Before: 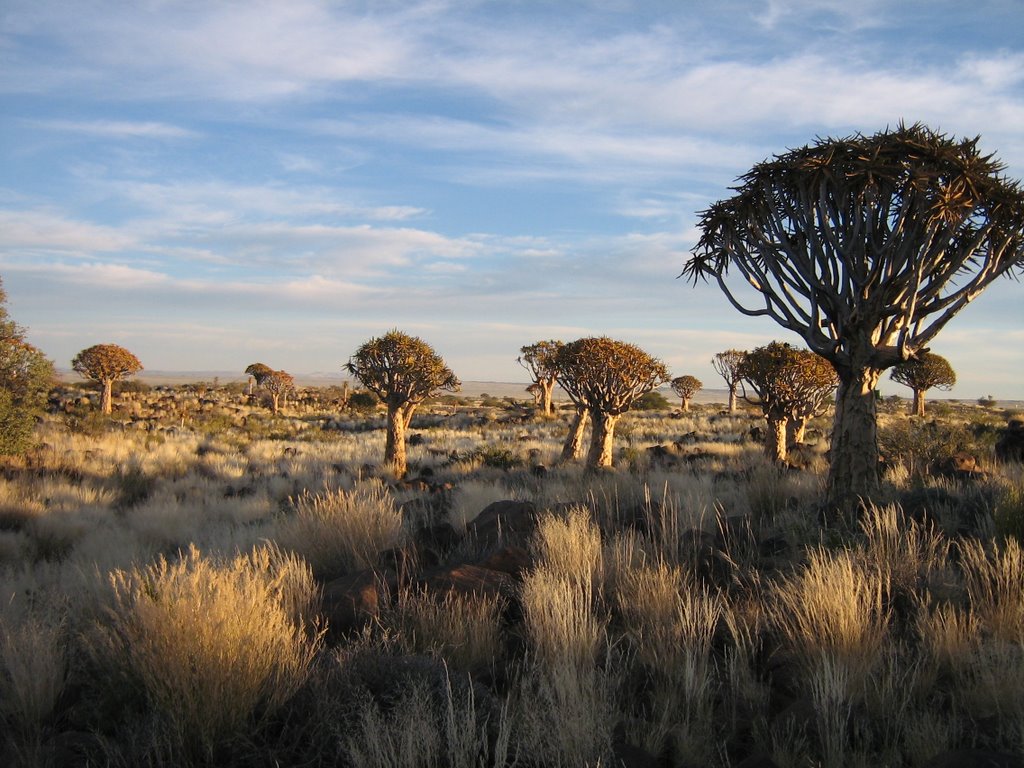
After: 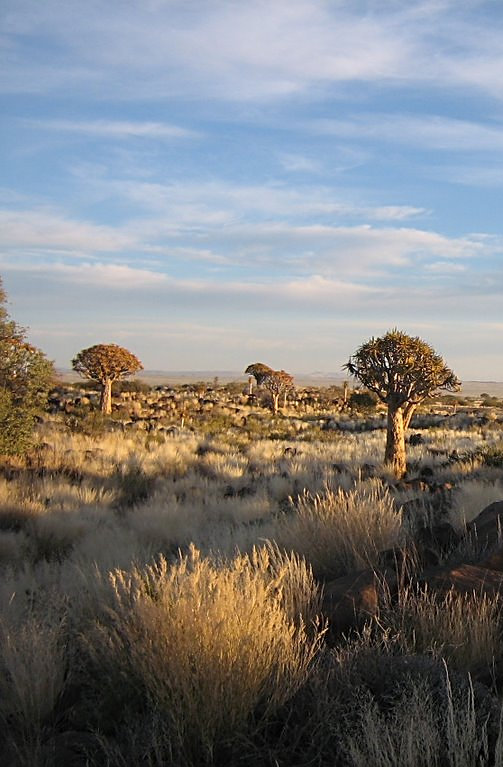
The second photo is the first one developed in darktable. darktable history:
sharpen: on, module defaults
crop and rotate: left 0%, top 0%, right 50.845%
